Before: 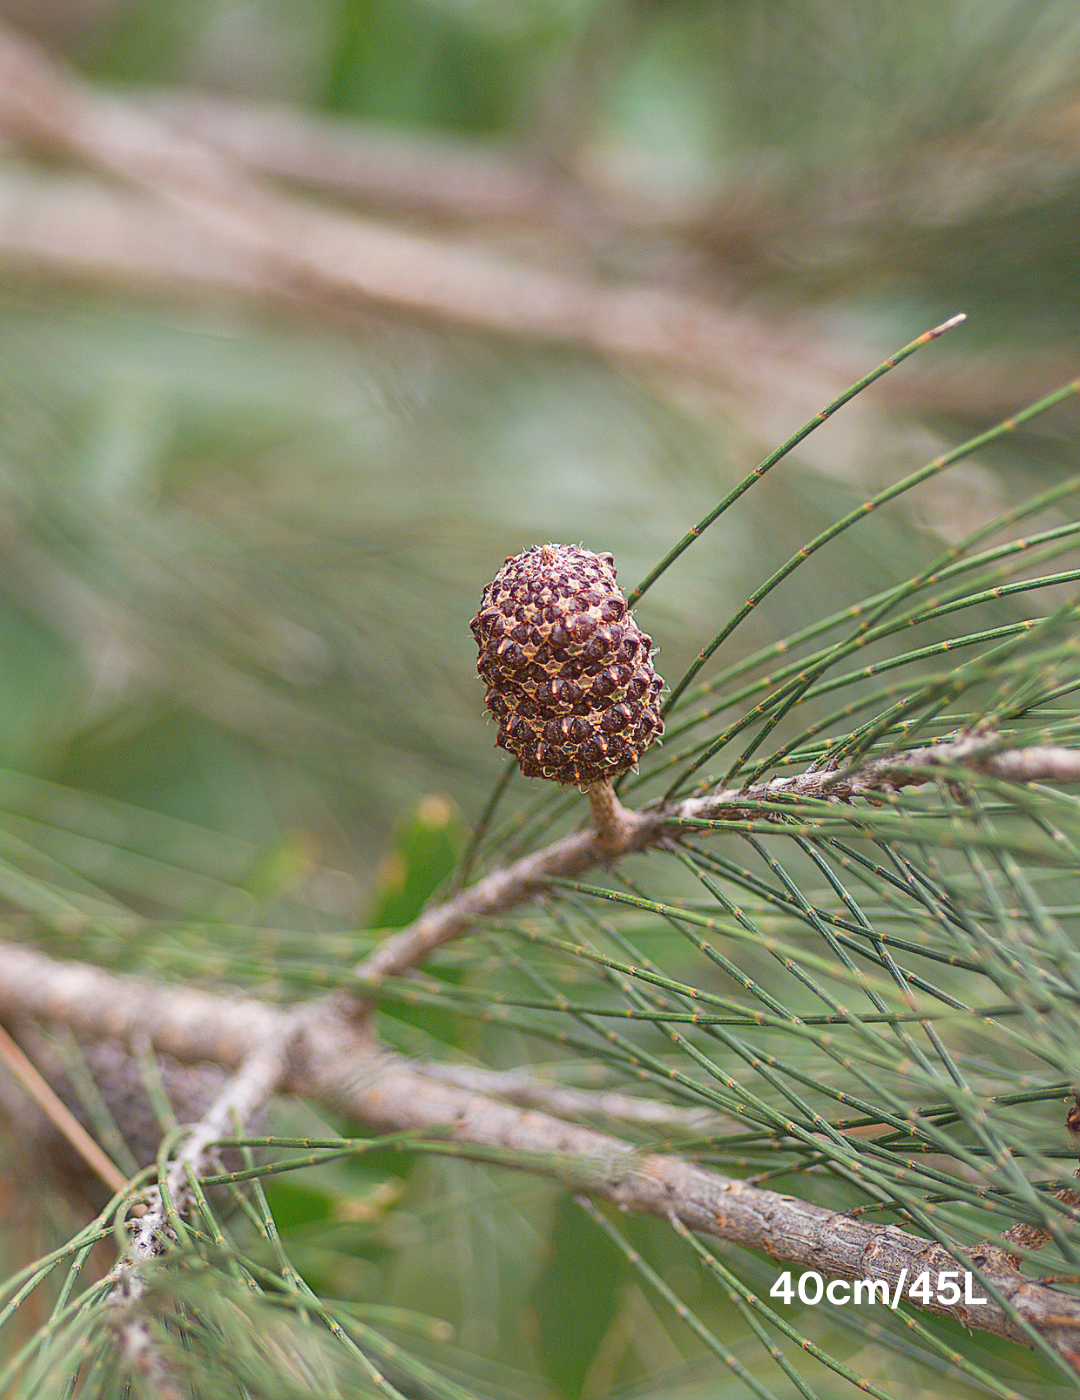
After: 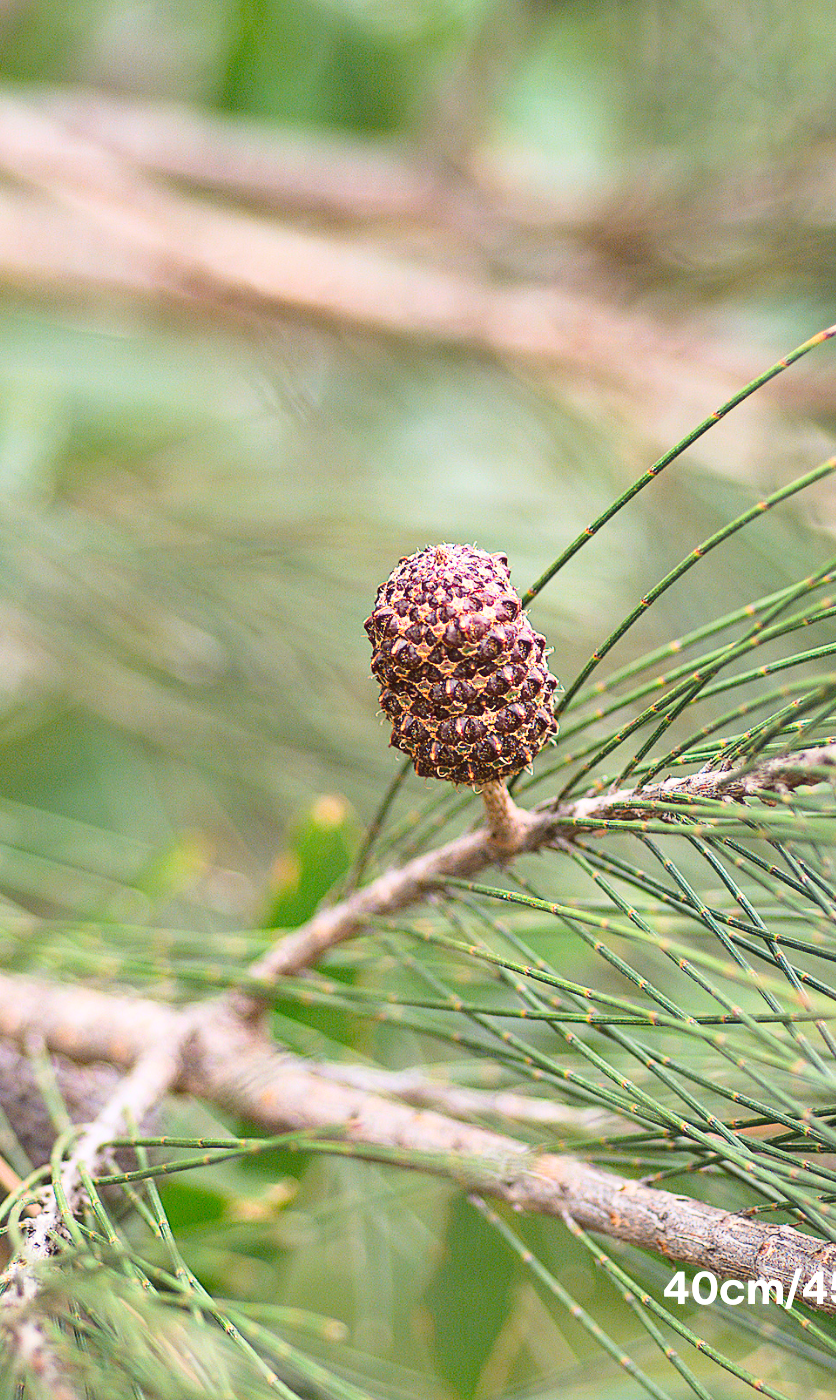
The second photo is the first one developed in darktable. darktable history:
base curve: curves: ch0 [(0, 0) (0.032, 0.037) (0.105, 0.228) (0.435, 0.76) (0.856, 0.983) (1, 1)]
shadows and highlights: white point adjustment 0.05, highlights color adjustment 55.9%, soften with gaussian
crop: left 9.88%, right 12.664%
